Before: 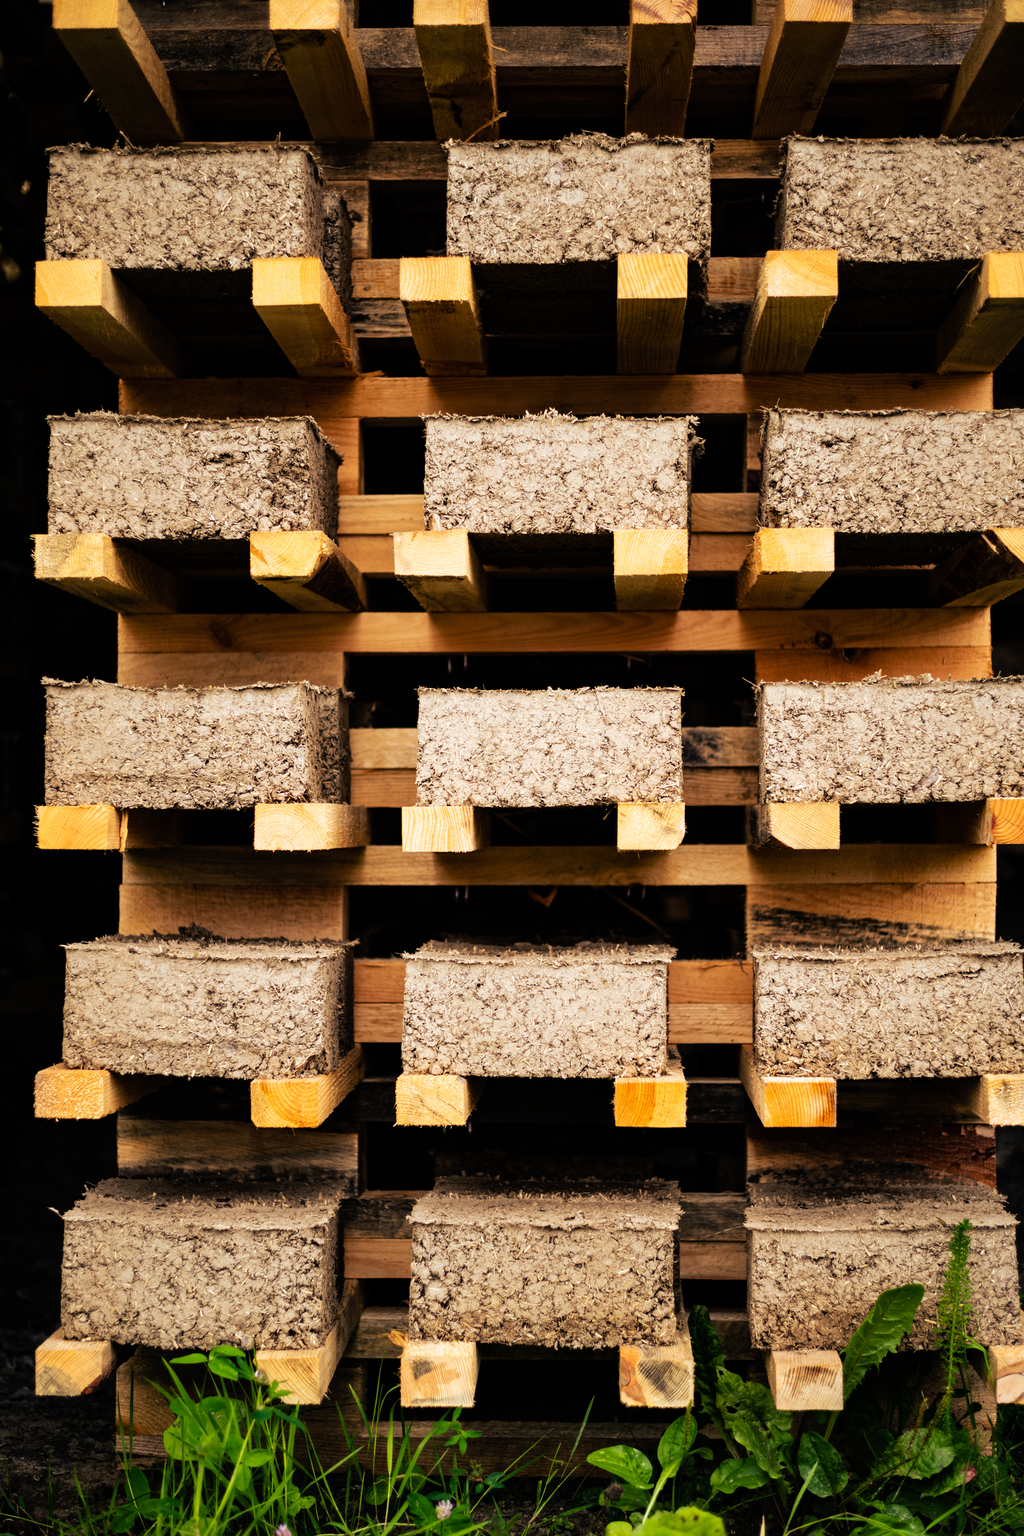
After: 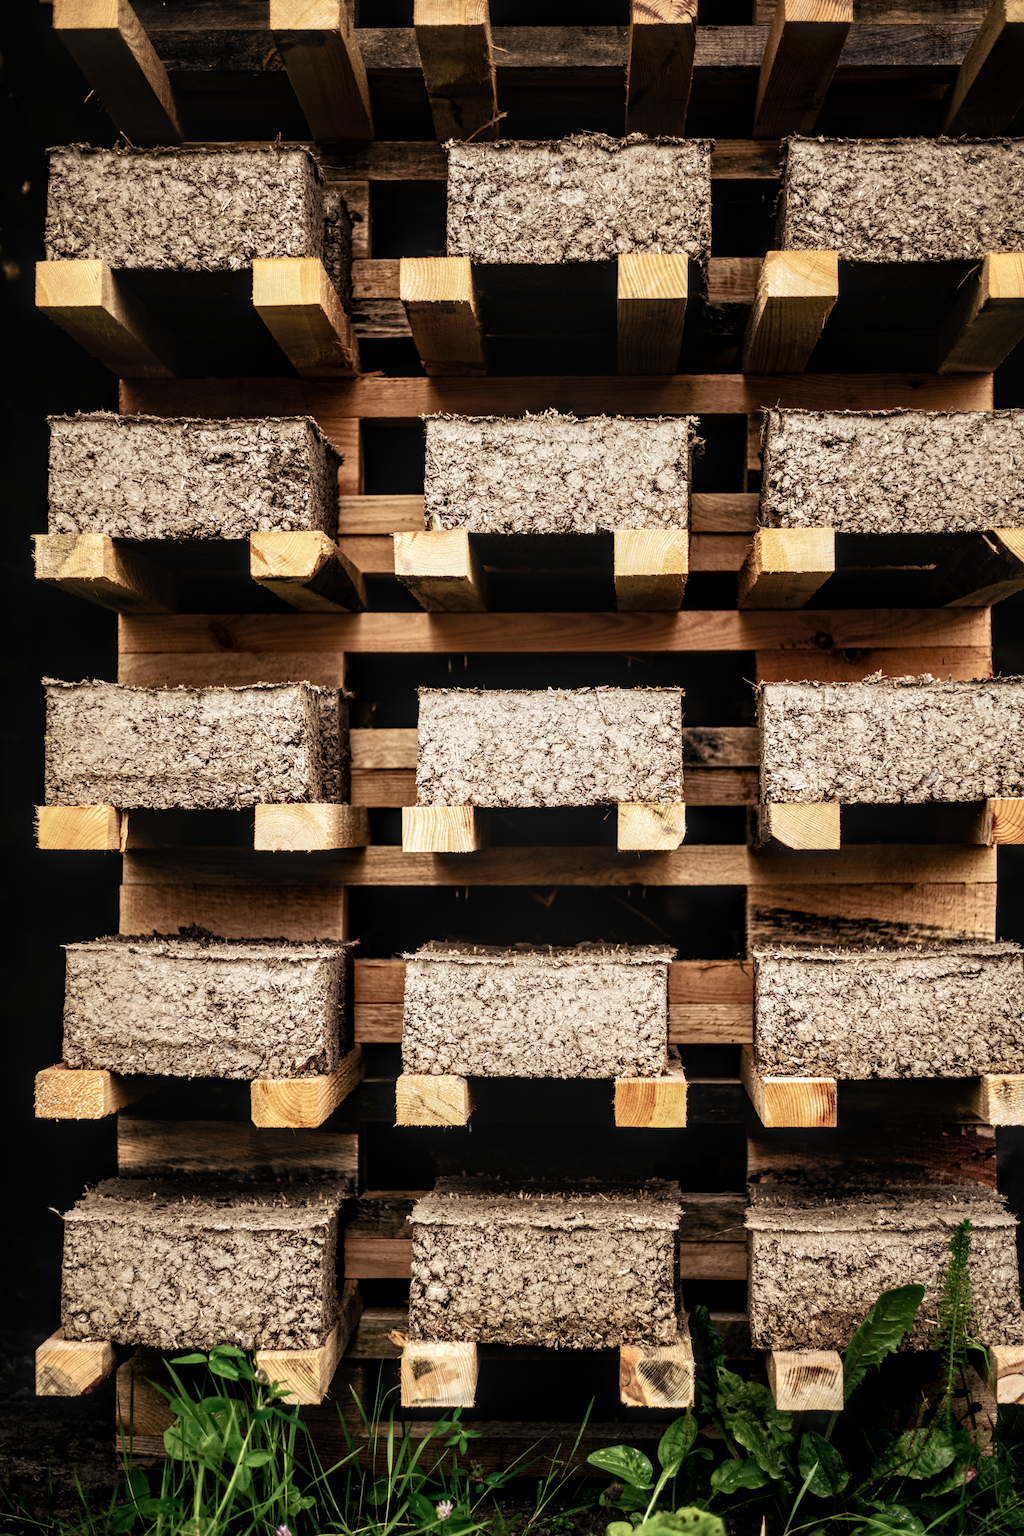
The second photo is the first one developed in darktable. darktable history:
local contrast: highlights 61%, detail 143%, midtone range 0.428
color balance rgb: perceptual saturation grading › highlights -31.88%, perceptual saturation grading › mid-tones 5.8%, perceptual saturation grading › shadows 18.12%, perceptual brilliance grading › highlights 3.62%, perceptual brilliance grading › mid-tones -18.12%, perceptual brilliance grading › shadows -41.3%
